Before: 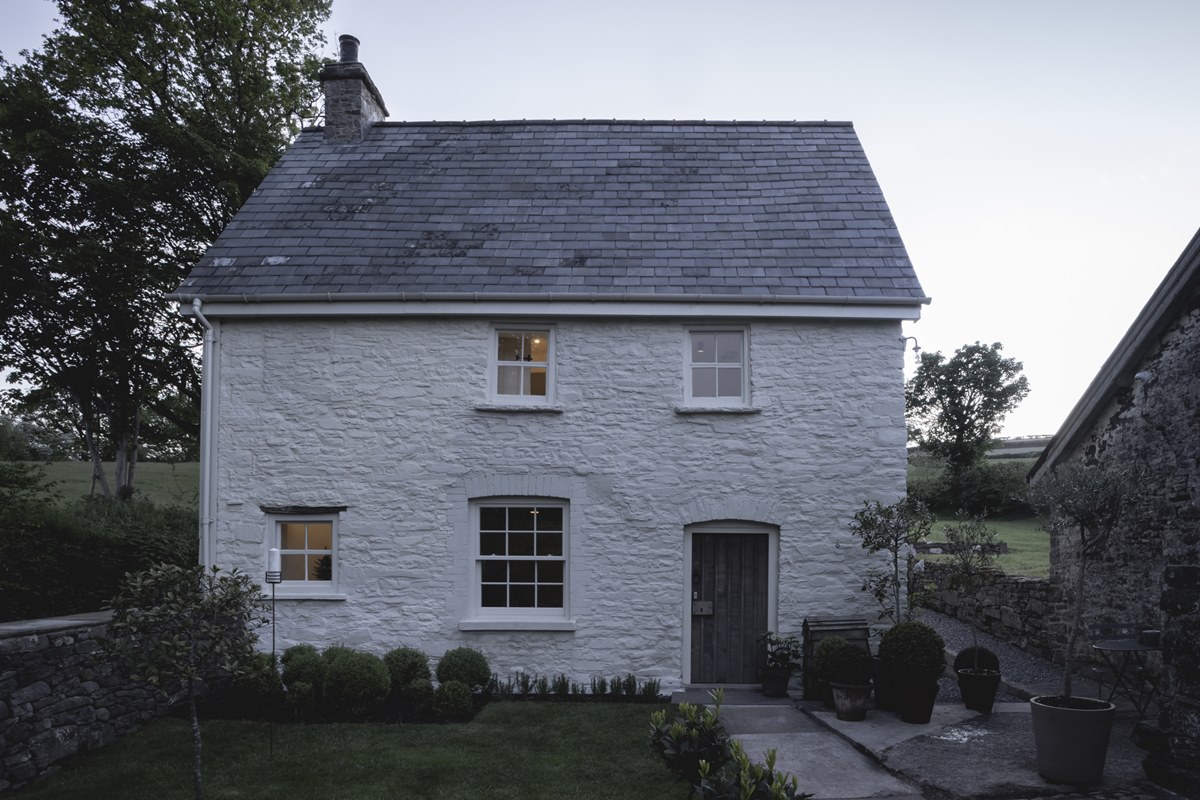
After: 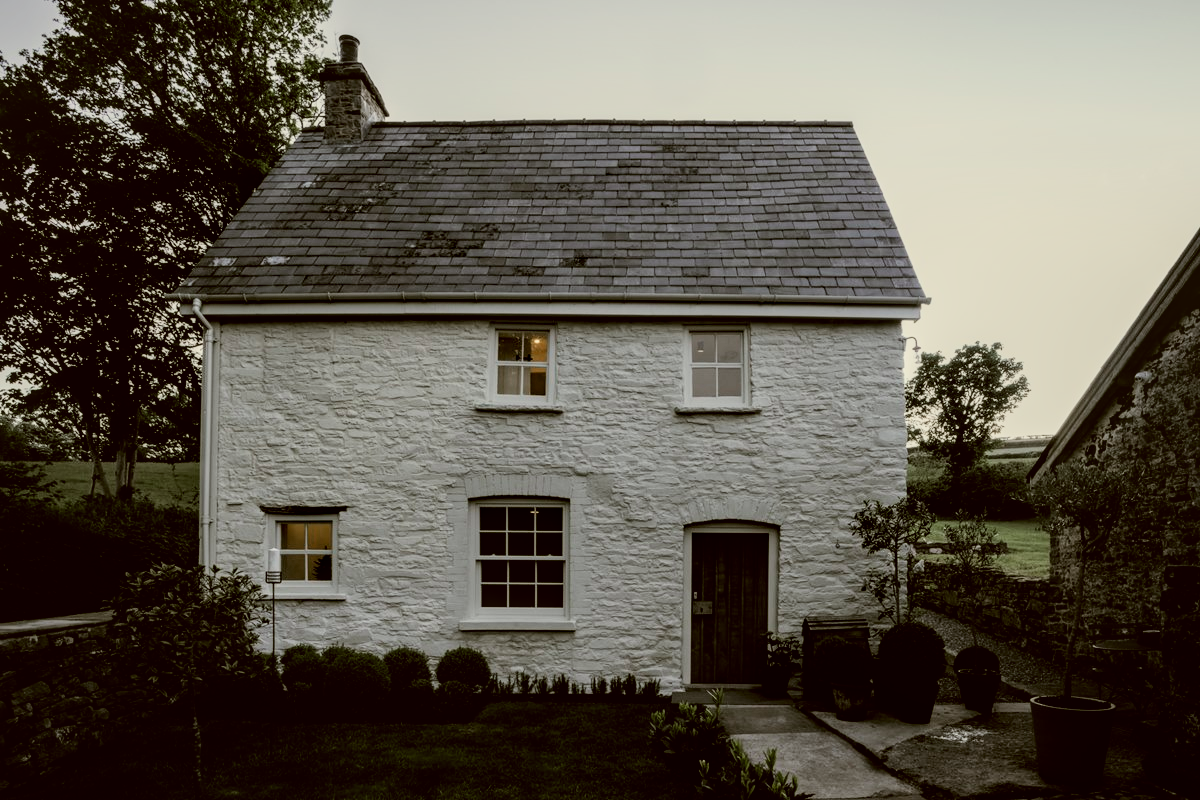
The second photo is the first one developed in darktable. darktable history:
local contrast: detail 130%
filmic rgb: black relative exposure -7.49 EV, white relative exposure 4.99 EV, hardness 3.3, contrast 1.3, color science v4 (2020), iterations of high-quality reconstruction 0
color correction: highlights a* -1.33, highlights b* 10.04, shadows a* 0.482, shadows b* 19.61
